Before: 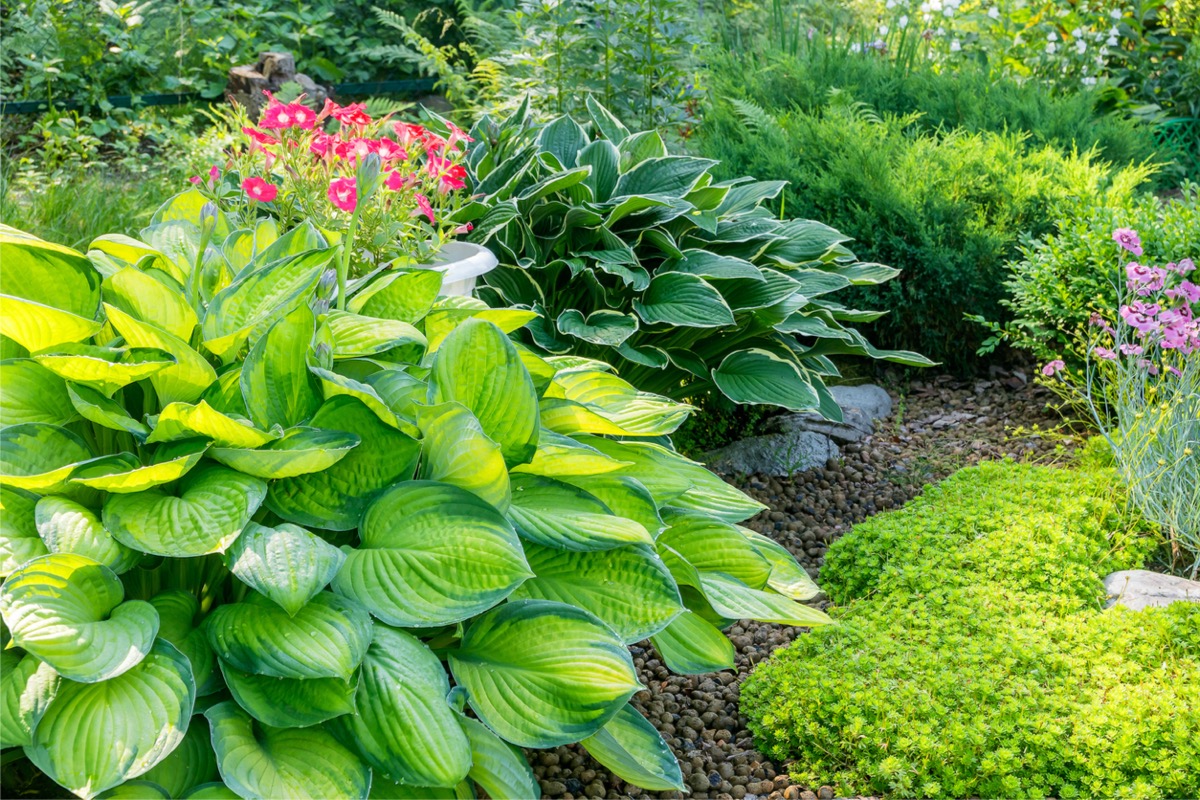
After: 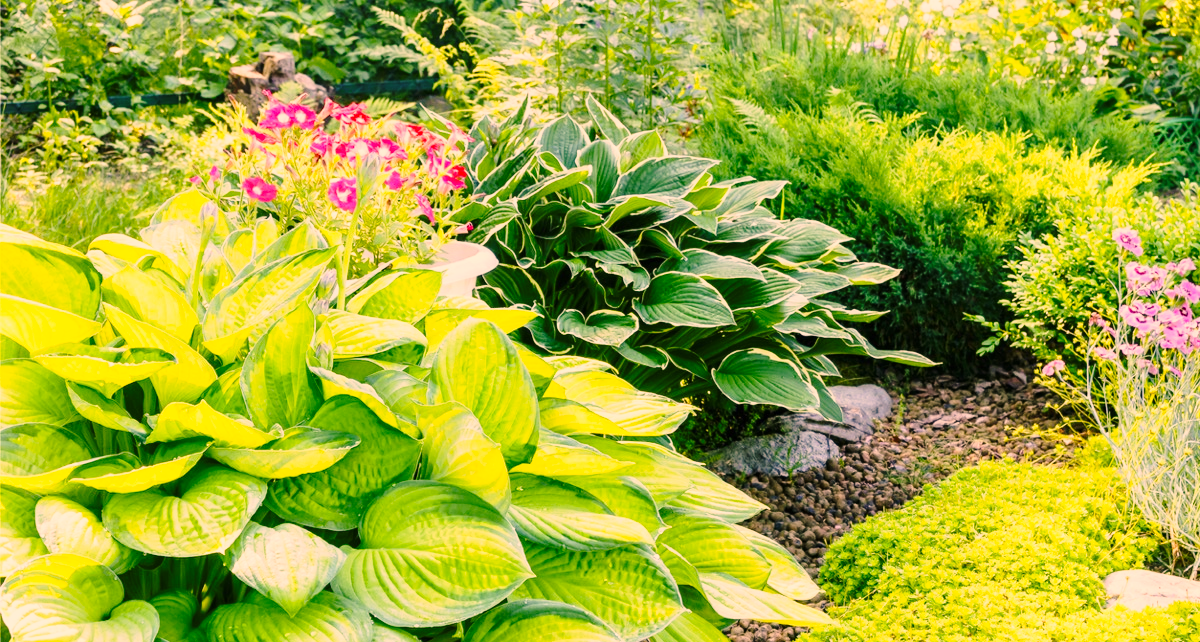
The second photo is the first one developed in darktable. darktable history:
crop: bottom 19.666%
base curve: curves: ch0 [(0, 0) (0.028, 0.03) (0.121, 0.232) (0.46, 0.748) (0.859, 0.968) (1, 1)], preserve colors none
color correction: highlights a* 21.65, highlights b* 22.1
